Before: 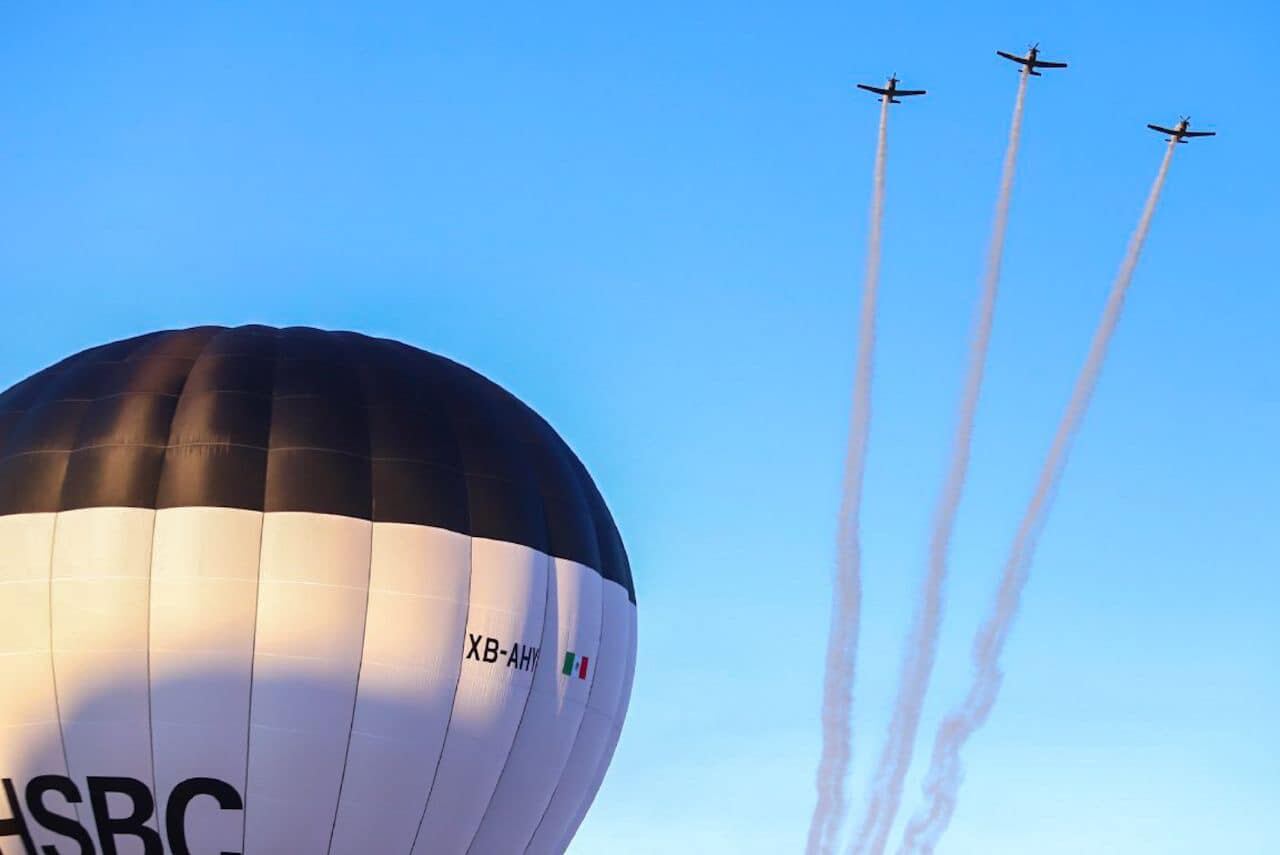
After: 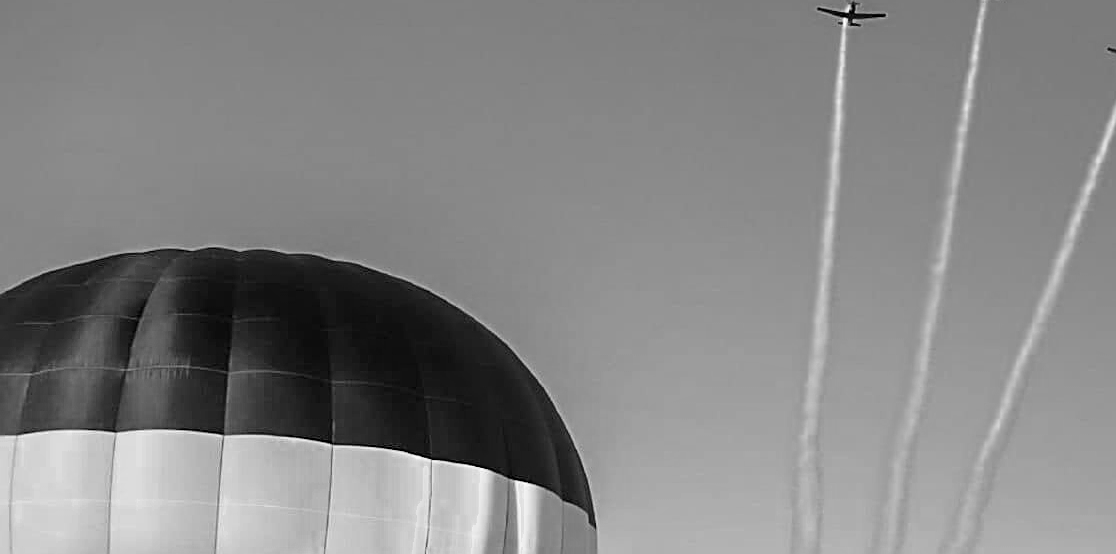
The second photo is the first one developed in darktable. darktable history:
exposure: black level correction 0, exposure 1.026 EV, compensate exposure bias true, compensate highlight preservation false
crop: left 3.151%, top 9.011%, right 9.651%, bottom 26.083%
filmic rgb: black relative exposure -16 EV, white relative exposure 5.33 EV, hardness 5.91, contrast 1.247
sharpen: on, module defaults
color zones: curves: ch0 [(0.002, 0.429) (0.121, 0.212) (0.198, 0.113) (0.276, 0.344) (0.331, 0.541) (0.41, 0.56) (0.482, 0.289) (0.619, 0.227) (0.721, 0.18) (0.821, 0.435) (0.928, 0.555) (1, 0.587)]; ch1 [(0, 0) (0.143, 0) (0.286, 0) (0.429, 0) (0.571, 0) (0.714, 0) (0.857, 0)]
local contrast: mode bilateral grid, contrast 20, coarseness 49, detail 120%, midtone range 0.2
